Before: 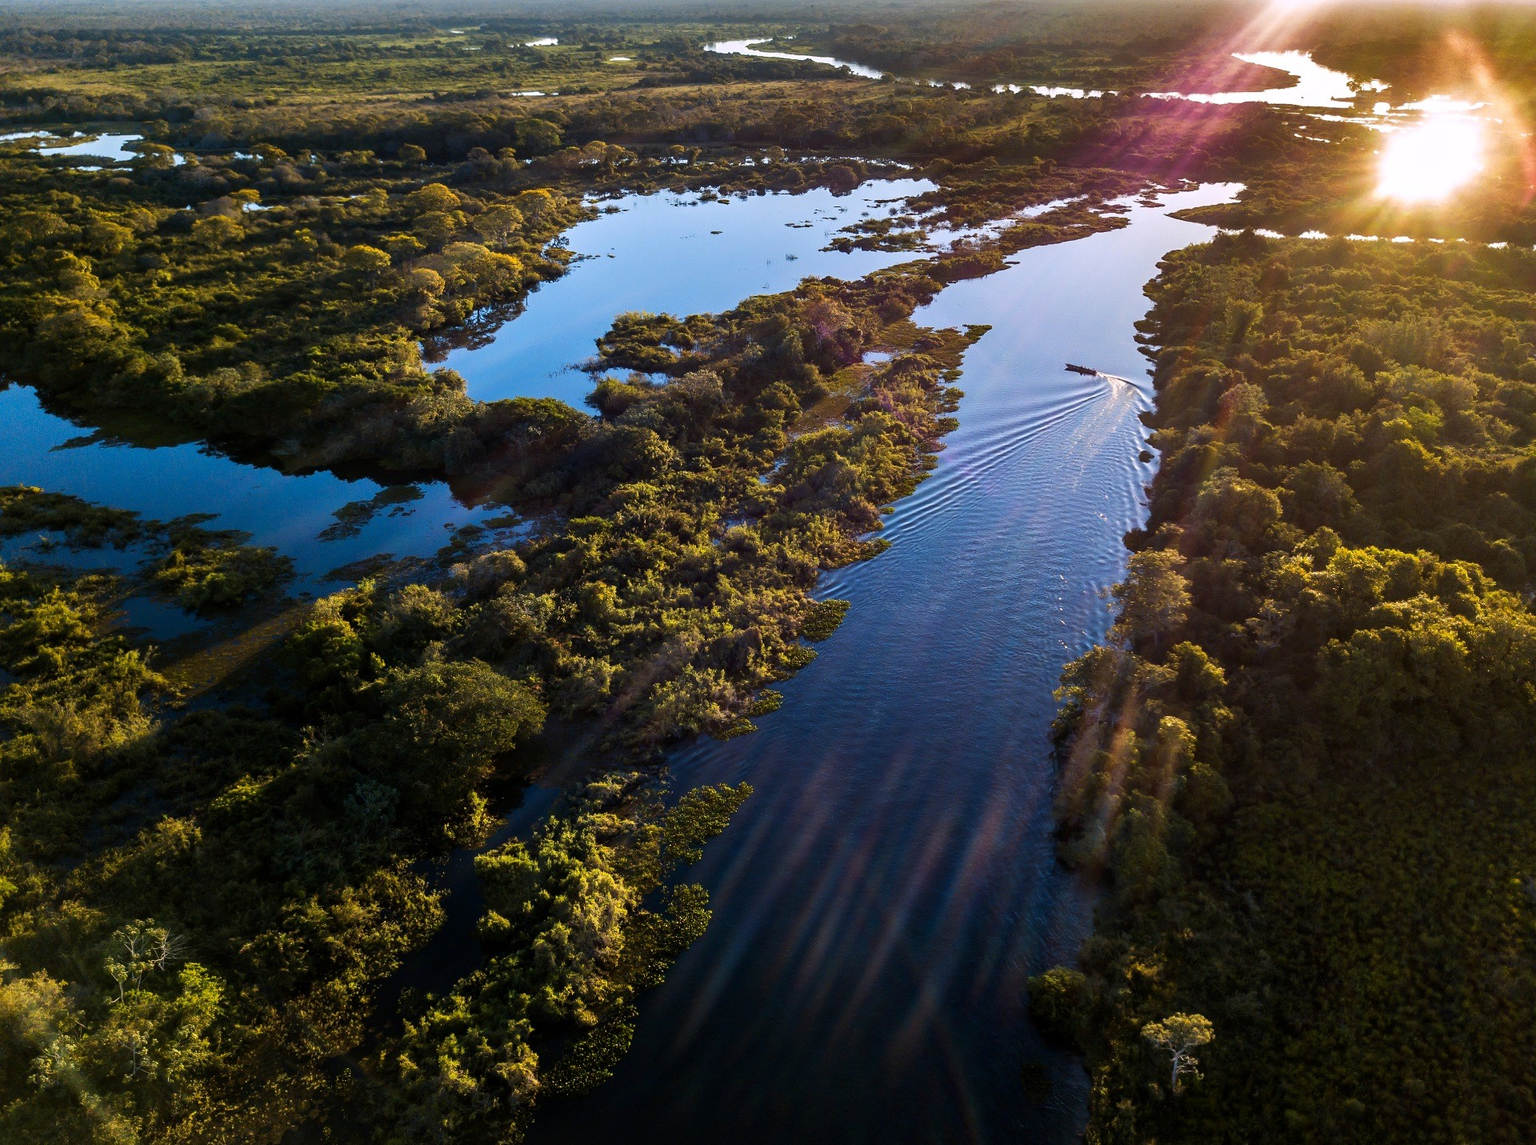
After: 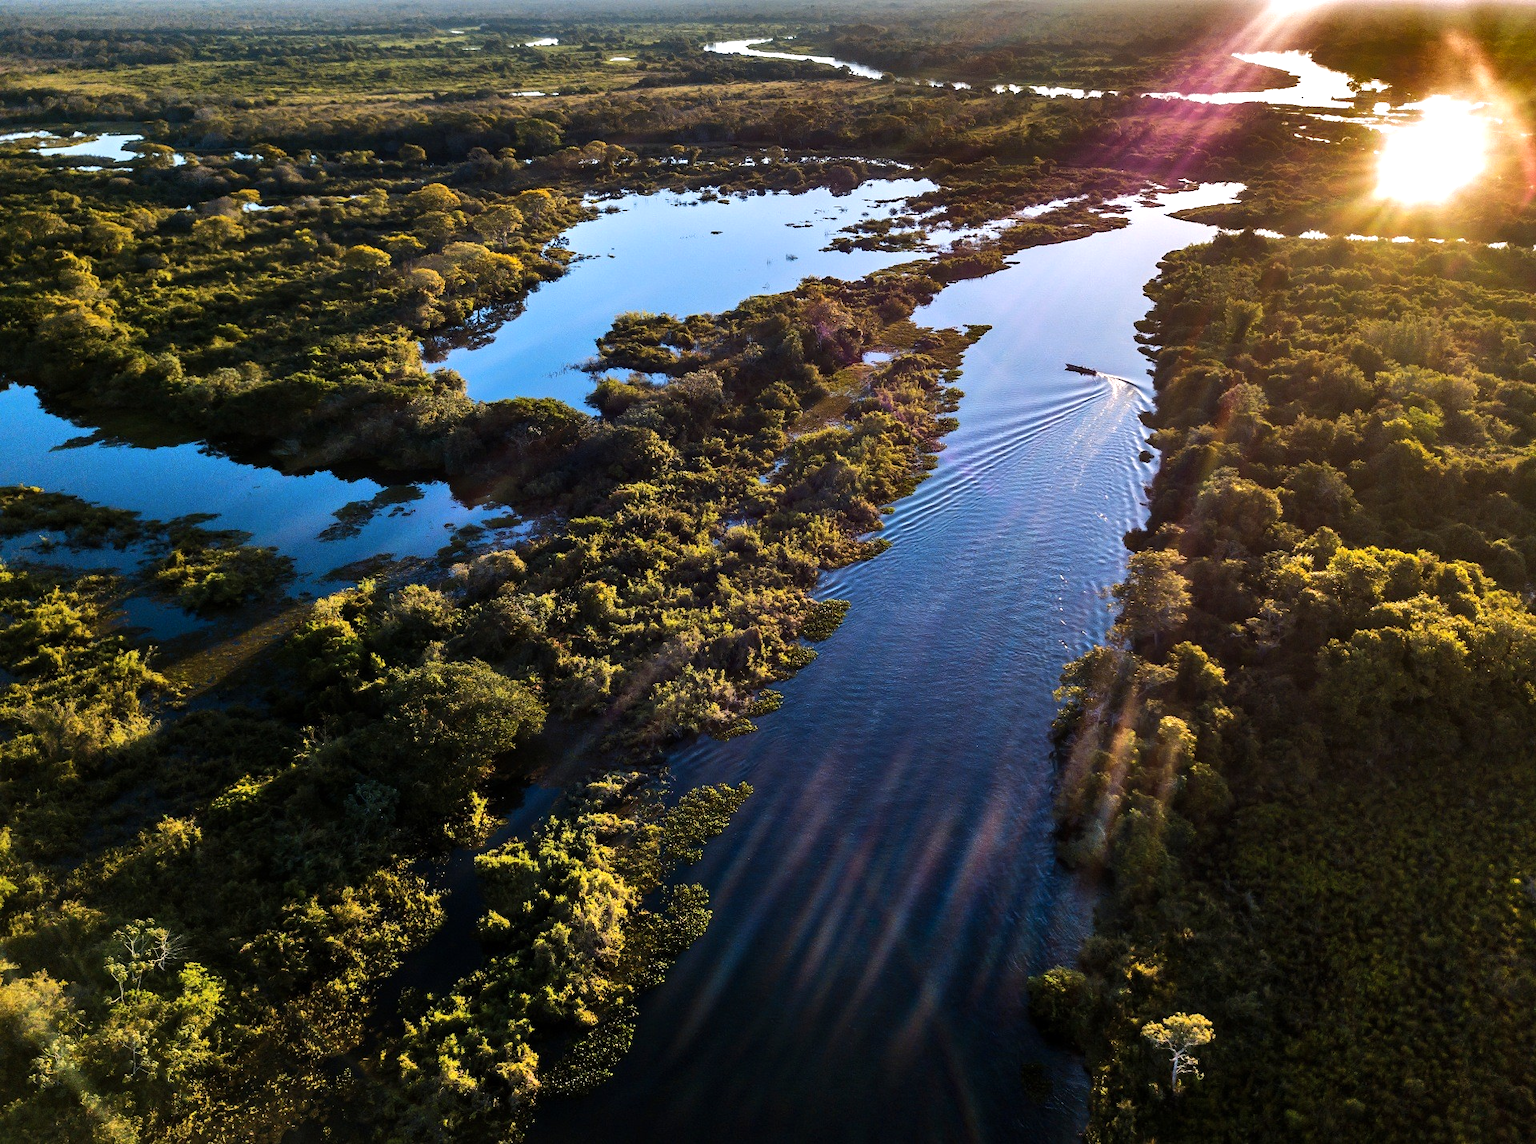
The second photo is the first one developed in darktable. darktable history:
shadows and highlights: shadows 43.71, white point adjustment -1.46, soften with gaussian
tone equalizer: -8 EV -0.417 EV, -7 EV -0.389 EV, -6 EV -0.333 EV, -5 EV -0.222 EV, -3 EV 0.222 EV, -2 EV 0.333 EV, -1 EV 0.389 EV, +0 EV 0.417 EV, edges refinement/feathering 500, mask exposure compensation -1.25 EV, preserve details no
